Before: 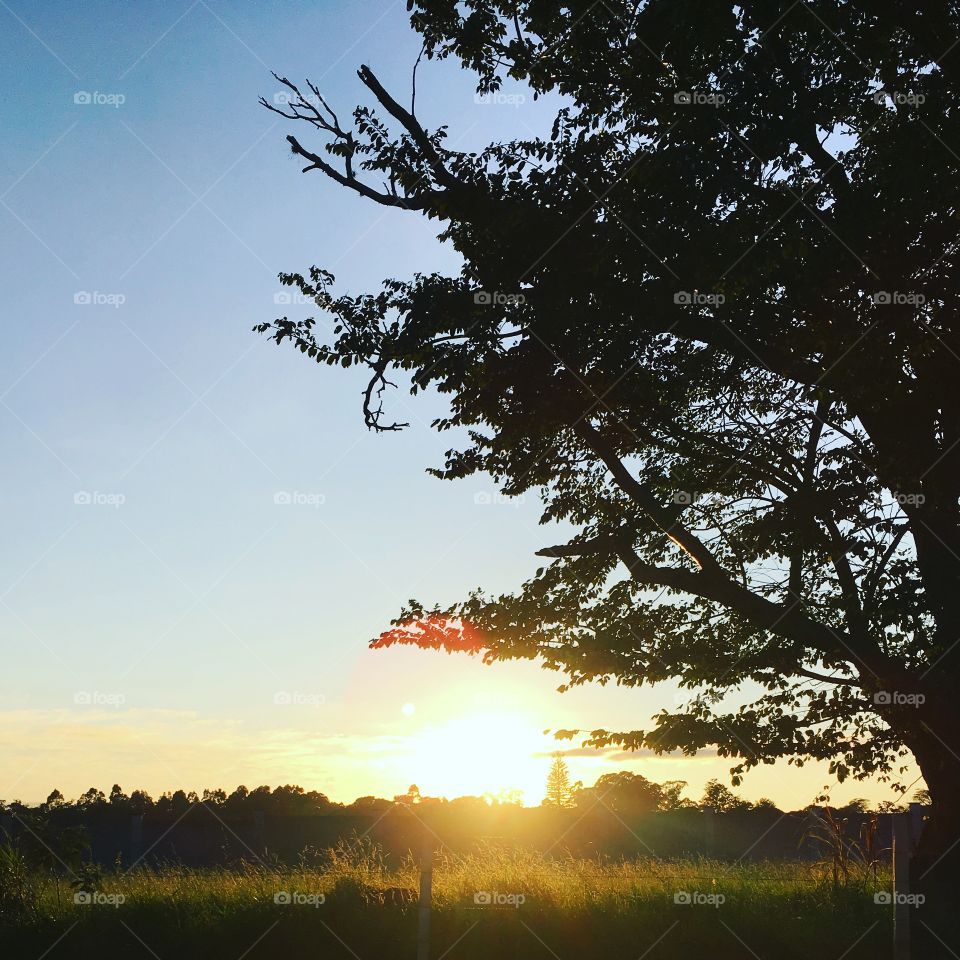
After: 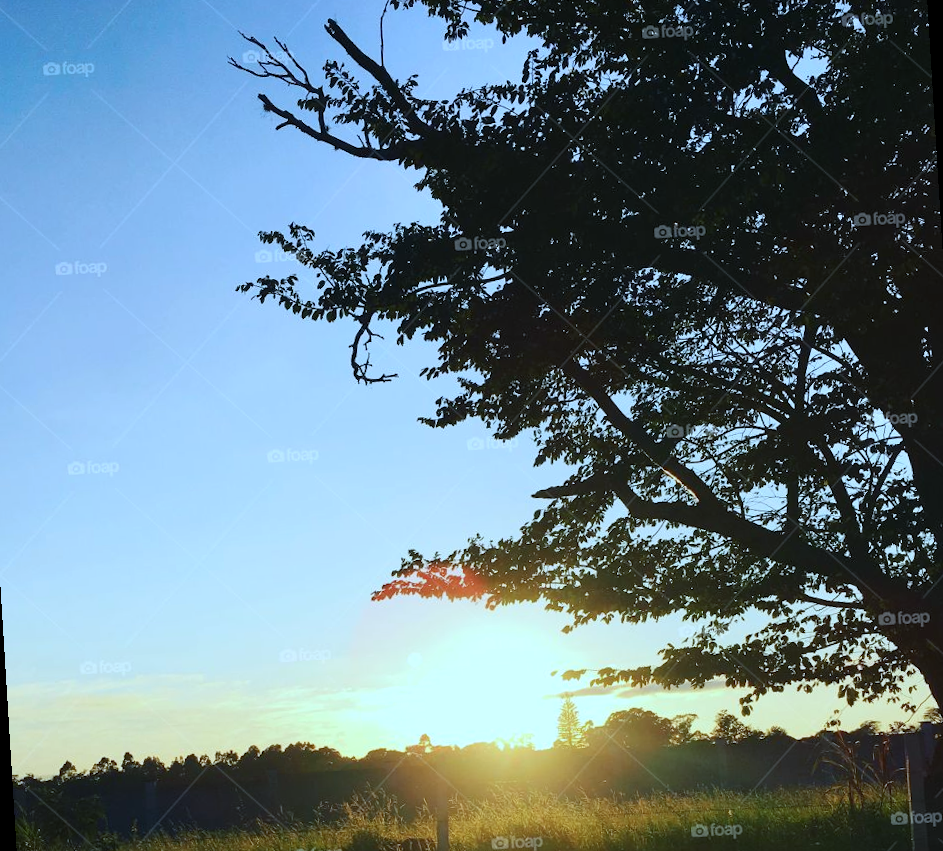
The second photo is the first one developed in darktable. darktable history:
white balance: red 0.925, blue 1.046
rotate and perspective: rotation -3.52°, crop left 0.036, crop right 0.964, crop top 0.081, crop bottom 0.919
color calibration: x 0.37, y 0.382, temperature 4313.32 K
